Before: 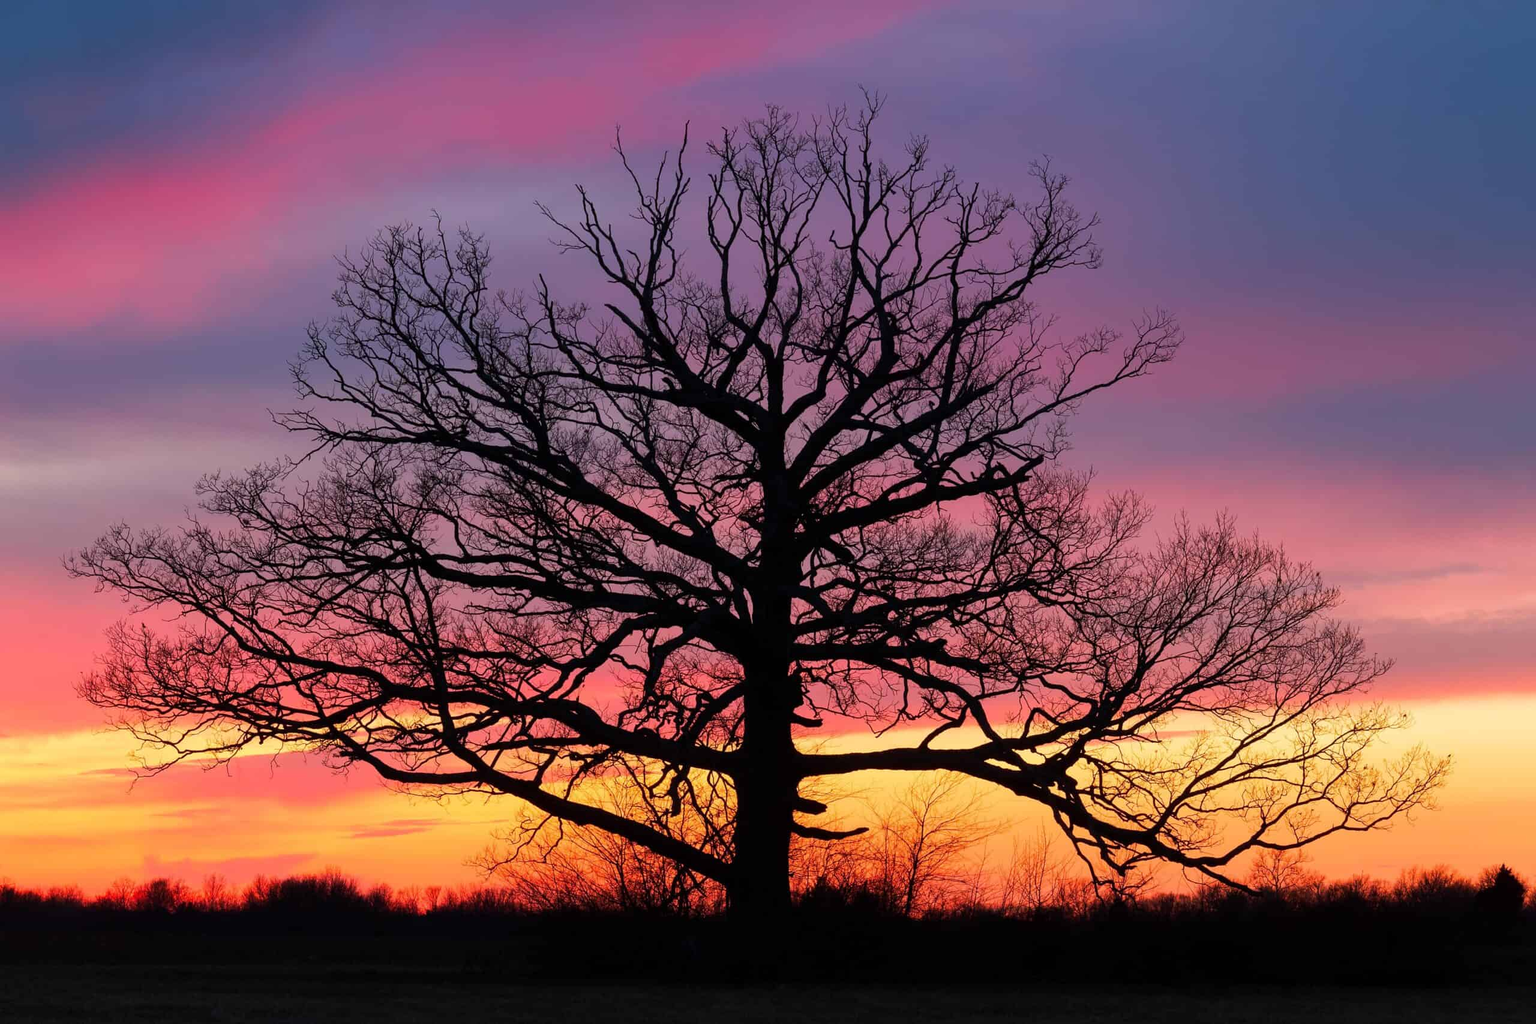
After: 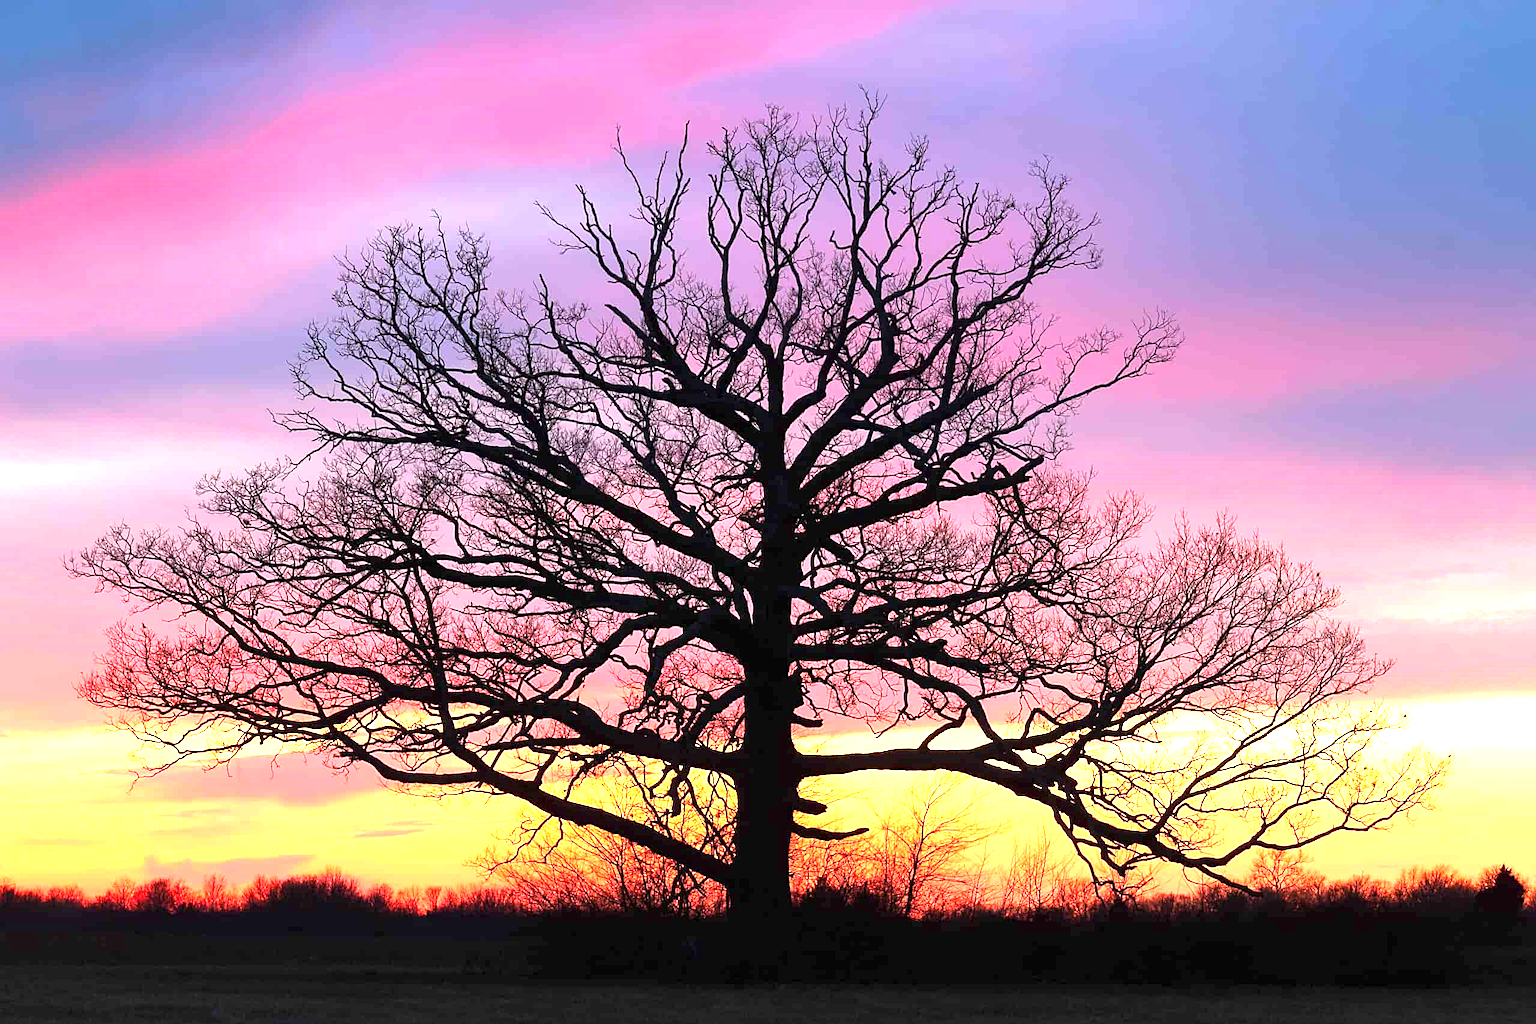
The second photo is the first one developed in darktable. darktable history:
sharpen: amount 0.499
exposure: black level correction 0, exposure 1.672 EV, compensate highlight preservation false
